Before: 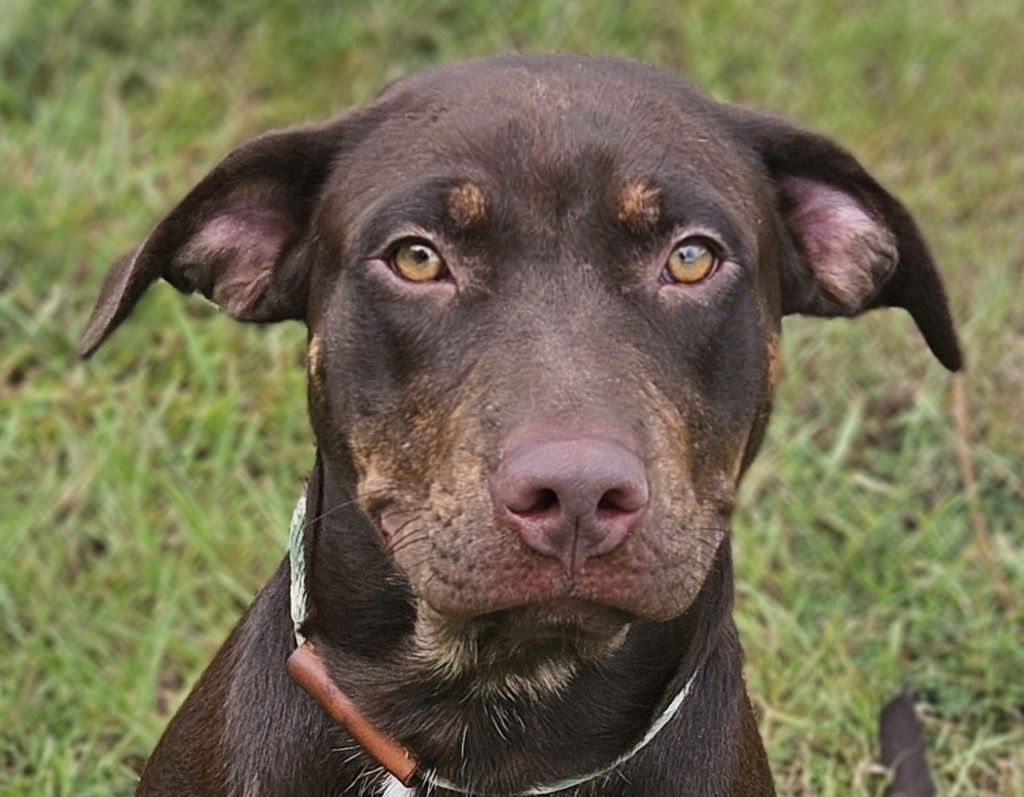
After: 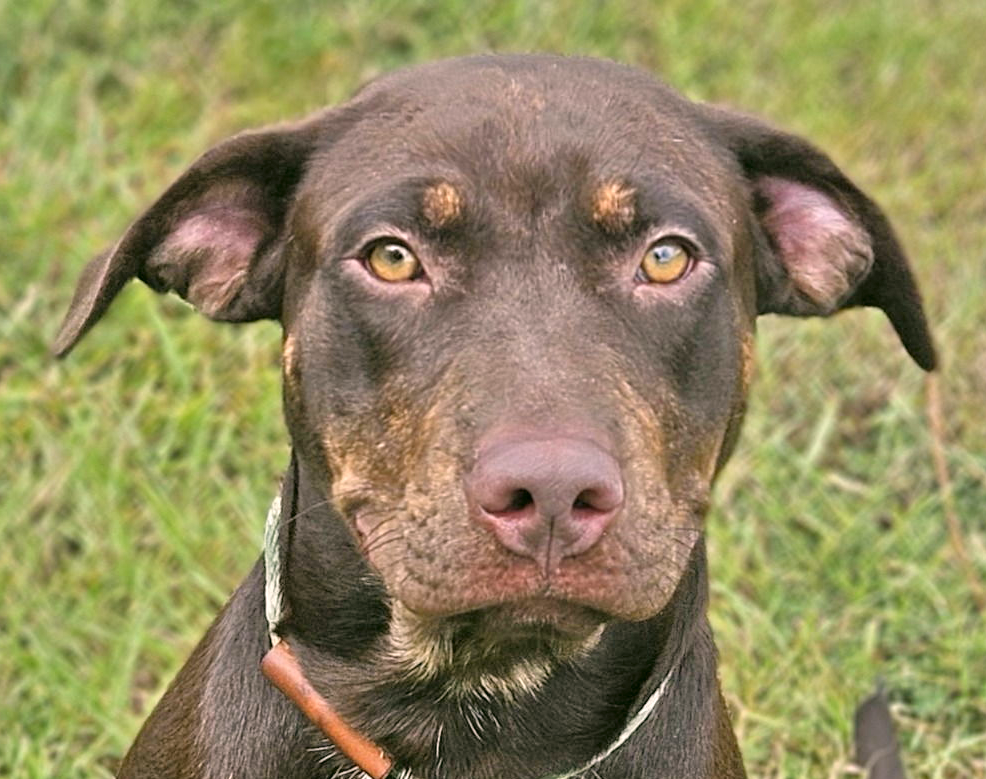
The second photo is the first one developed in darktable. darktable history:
crop and rotate: left 2.536%, right 1.107%, bottom 2.246%
tone equalizer: -7 EV 0.15 EV, -6 EV 0.6 EV, -5 EV 1.15 EV, -4 EV 1.33 EV, -3 EV 1.15 EV, -2 EV 0.6 EV, -1 EV 0.15 EV, mask exposure compensation -0.5 EV
color correction: highlights a* 4.02, highlights b* 4.98, shadows a* -7.55, shadows b* 4.98
